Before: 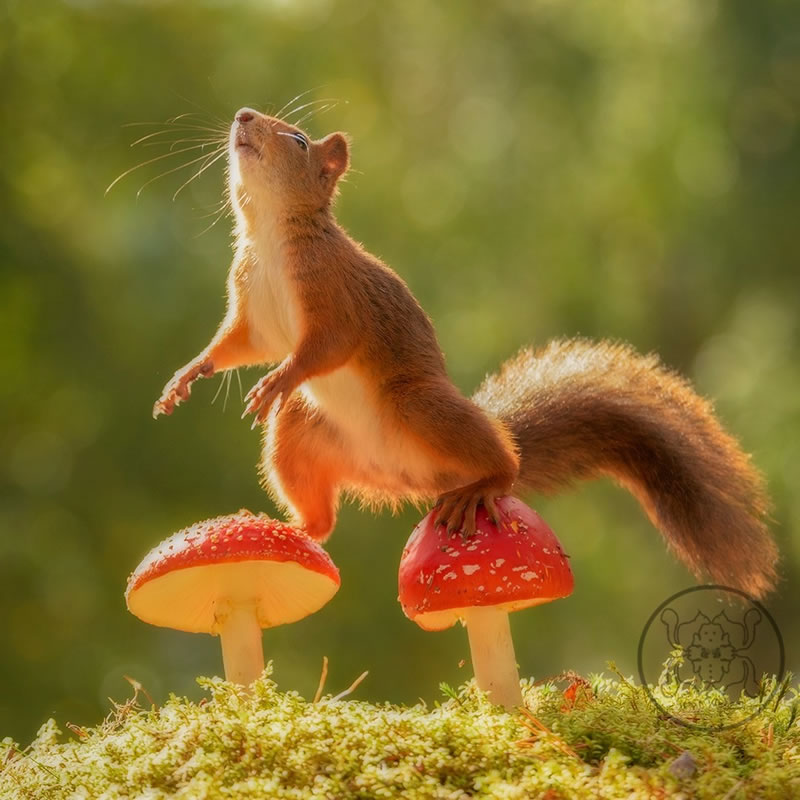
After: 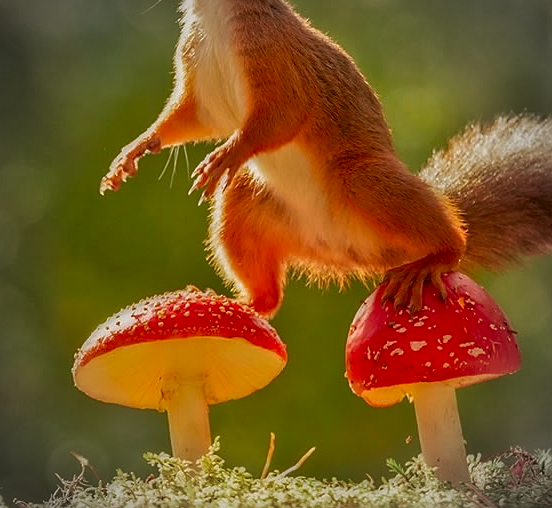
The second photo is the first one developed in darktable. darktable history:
tone equalizer: -7 EV 0.148 EV, -6 EV 0.614 EV, -5 EV 1.12 EV, -4 EV 1.31 EV, -3 EV 1.16 EV, -2 EV 0.6 EV, -1 EV 0.151 EV
contrast brightness saturation: brightness -0.212, saturation 0.078
crop: left 6.639%, top 28.031%, right 24.257%, bottom 8.434%
sharpen: on, module defaults
vignetting: fall-off start 71.89%, brightness -0.45, saturation -0.687
